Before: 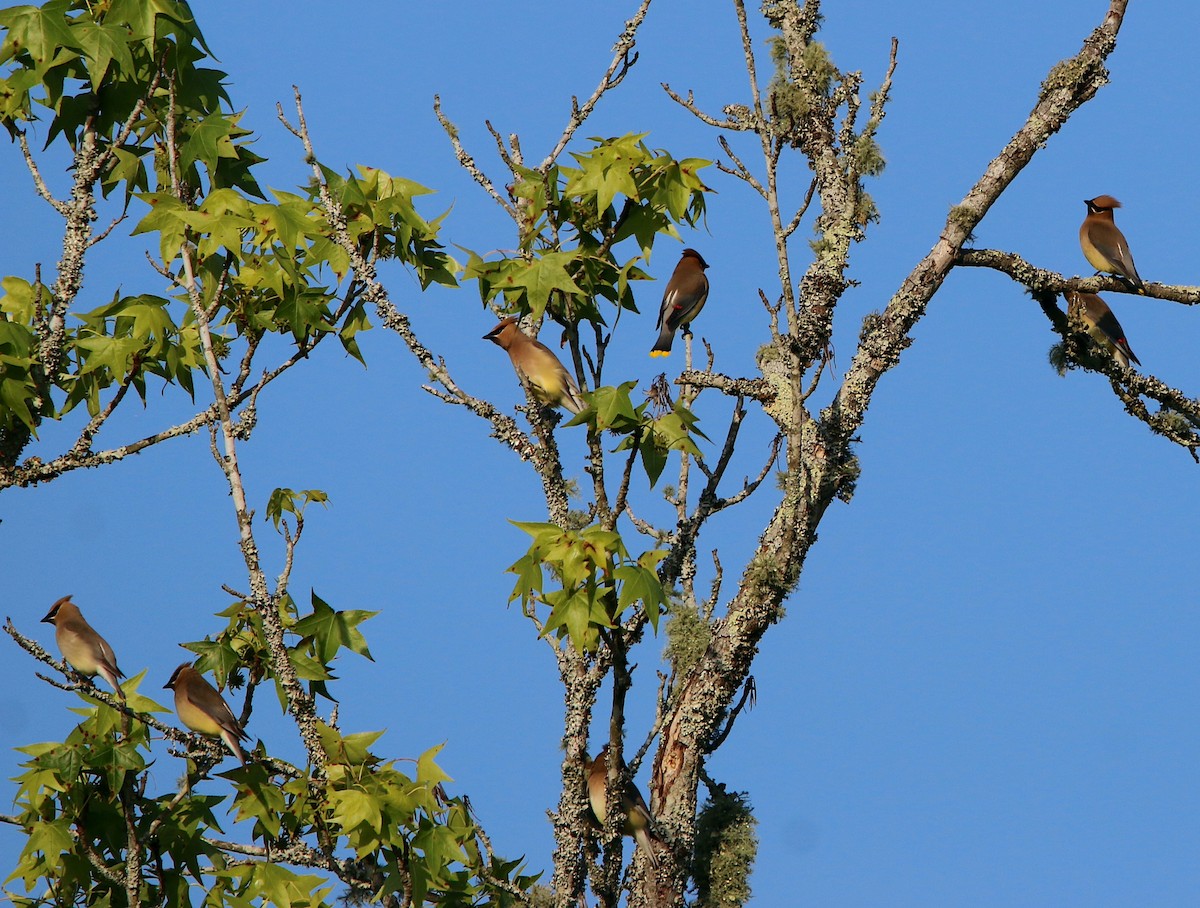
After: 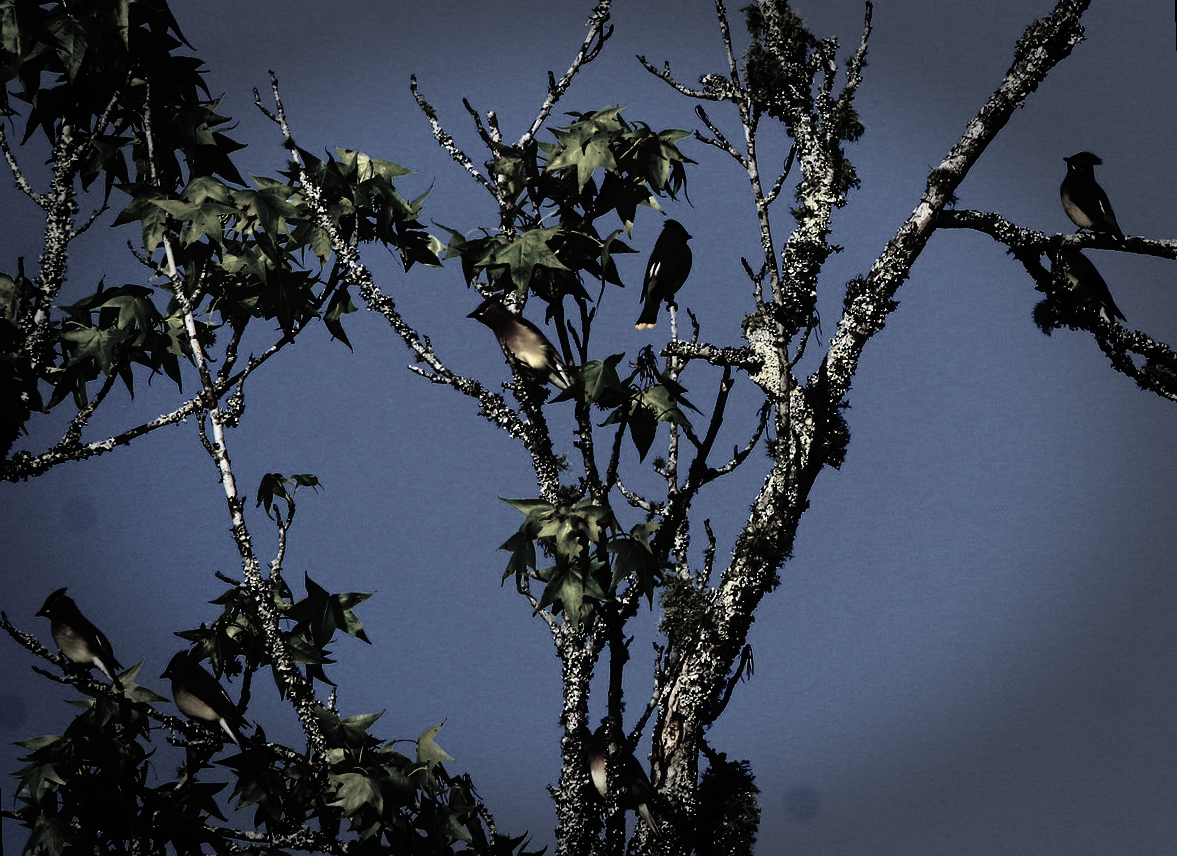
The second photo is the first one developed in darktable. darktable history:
rotate and perspective: rotation -2°, crop left 0.022, crop right 0.978, crop top 0.049, crop bottom 0.951
exposure: black level correction 0.001, exposure -0.2 EV, compensate highlight preservation false
white balance: red 0.931, blue 1.11
color correction: saturation 0.2
tone curve: curves: ch0 [(0, 0) (0.003, 0.005) (0.011, 0.005) (0.025, 0.006) (0.044, 0.008) (0.069, 0.01) (0.1, 0.012) (0.136, 0.015) (0.177, 0.019) (0.224, 0.017) (0.277, 0.015) (0.335, 0.018) (0.399, 0.043) (0.468, 0.118) (0.543, 0.349) (0.623, 0.591) (0.709, 0.88) (0.801, 0.983) (0.898, 0.973) (1, 1)], preserve colors none
vignetting: fall-off start 66.7%, fall-off radius 39.74%, brightness -0.576, saturation -0.258, automatic ratio true, width/height ratio 0.671, dithering 16-bit output
